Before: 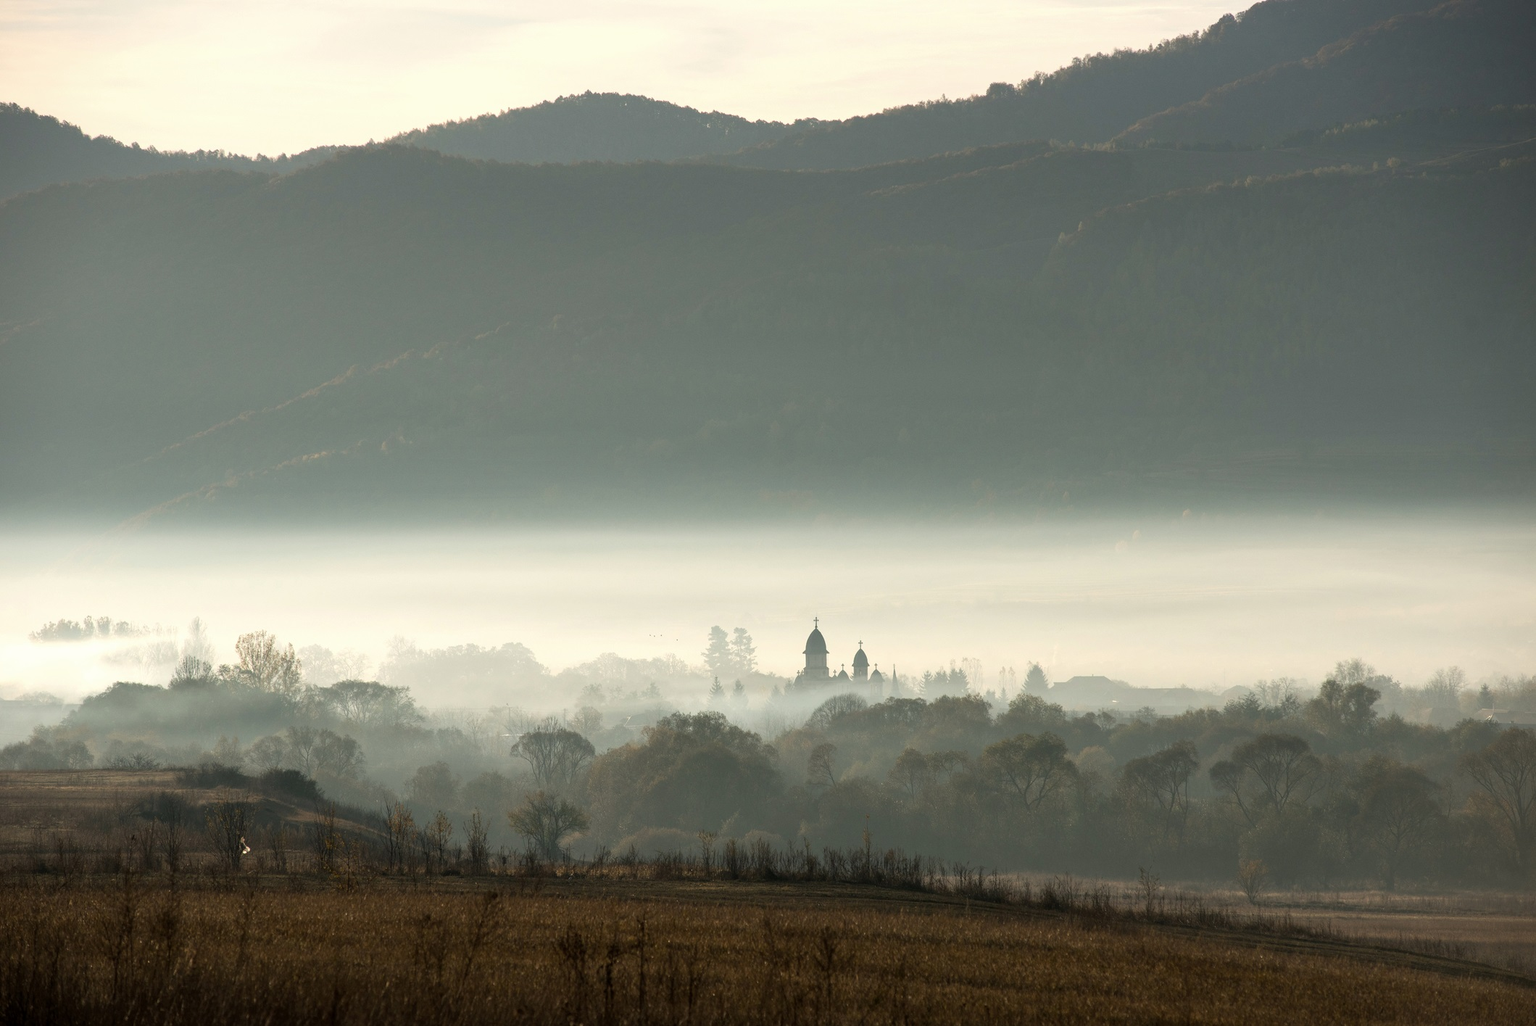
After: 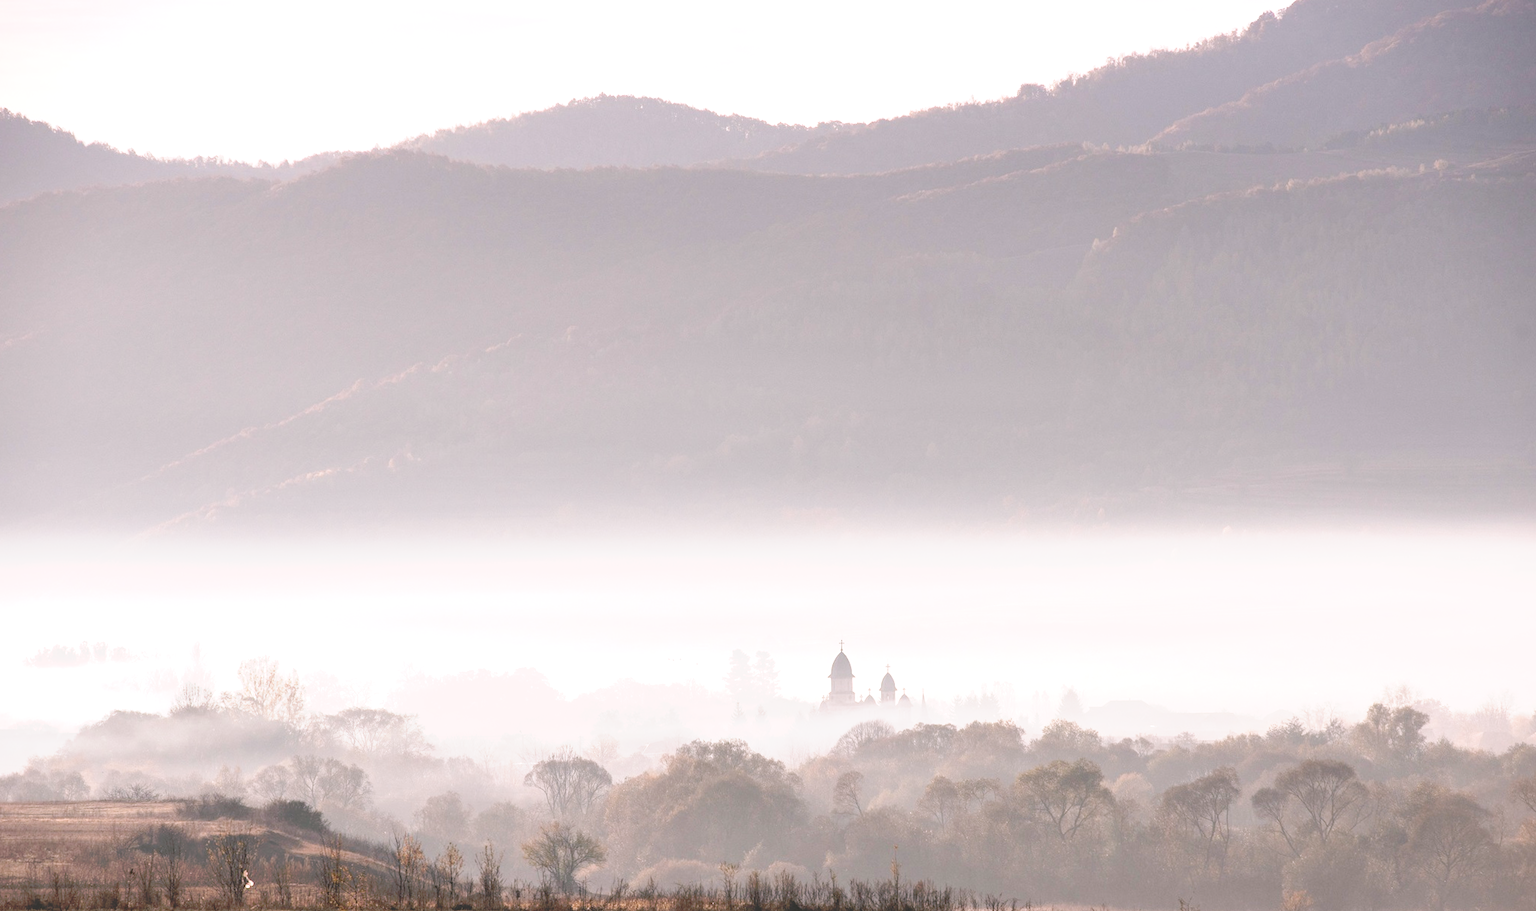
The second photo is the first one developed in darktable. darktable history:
tone curve: curves: ch0 [(0, 0) (0.003, 0.195) (0.011, 0.161) (0.025, 0.21) (0.044, 0.24) (0.069, 0.254) (0.1, 0.283) (0.136, 0.347) (0.177, 0.412) (0.224, 0.455) (0.277, 0.531) (0.335, 0.606) (0.399, 0.679) (0.468, 0.748) (0.543, 0.814) (0.623, 0.876) (0.709, 0.927) (0.801, 0.949) (0.898, 0.962) (1, 1)], preserve colors none
white balance: red 1.188, blue 1.11
crop and rotate: angle 0.2°, left 0.275%, right 3.127%, bottom 14.18%
local contrast: on, module defaults
